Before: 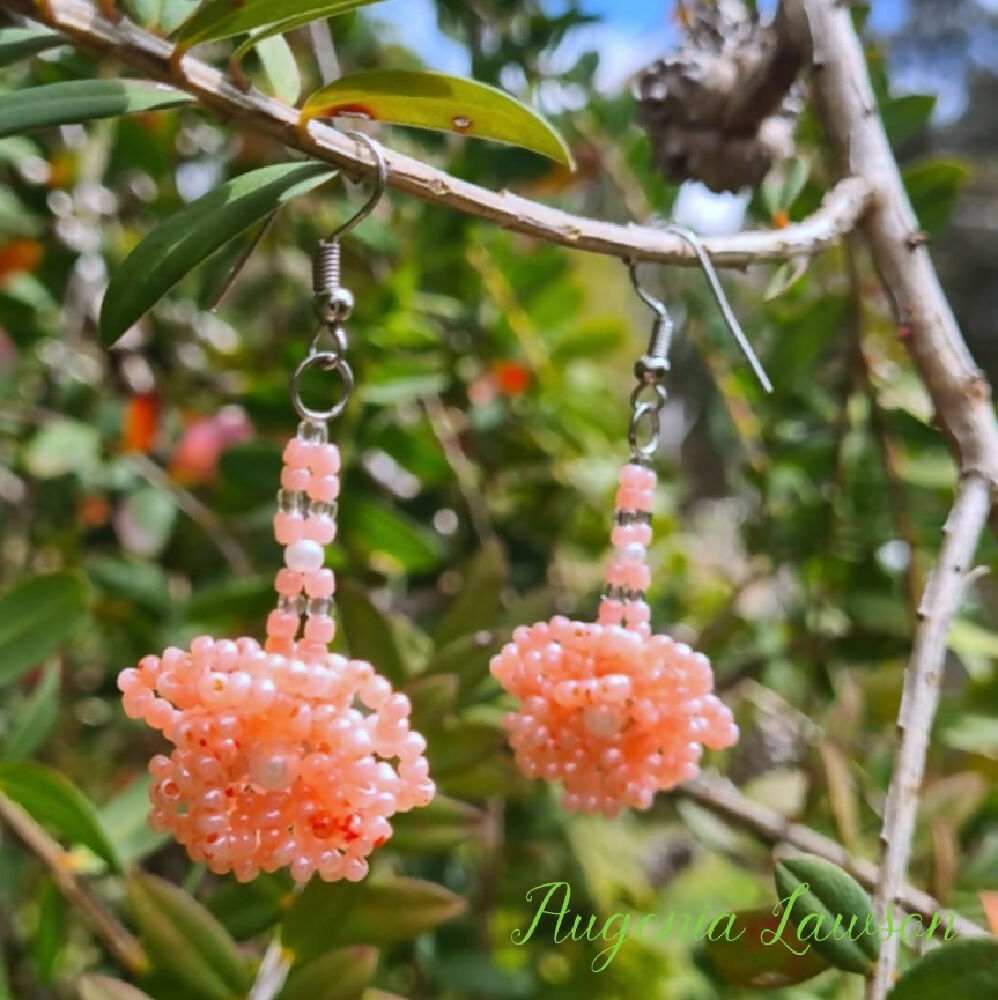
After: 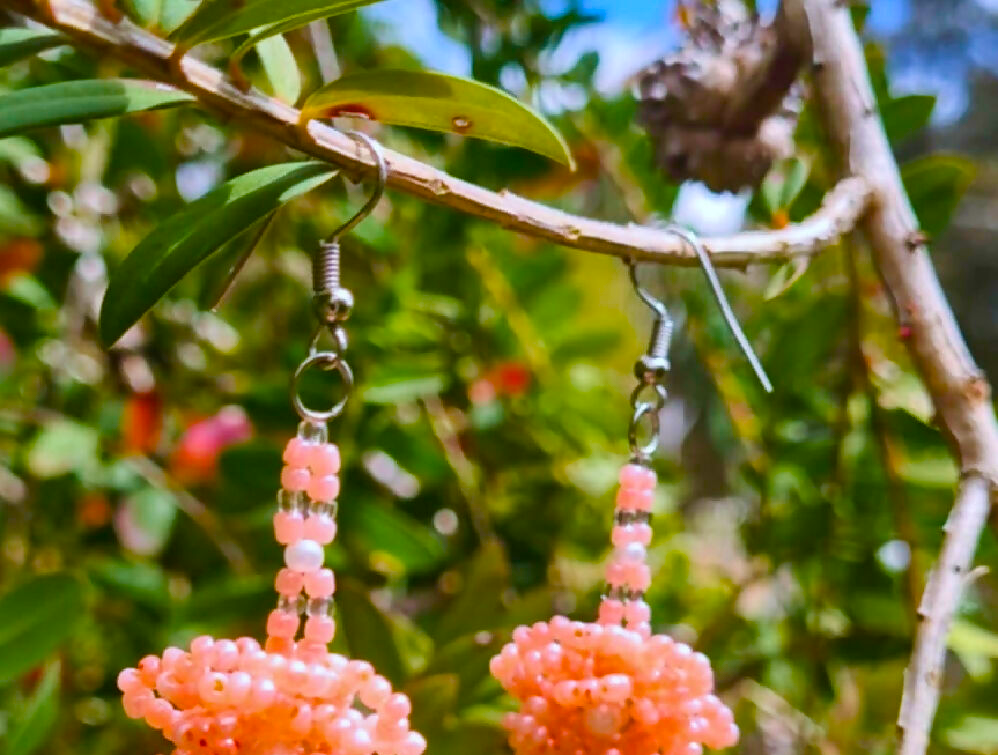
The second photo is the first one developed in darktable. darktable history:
color balance rgb: linear chroma grading › global chroma 0.772%, perceptual saturation grading › global saturation 54.144%, perceptual saturation grading › highlights -50.285%, perceptual saturation grading › mid-tones 39.968%, perceptual saturation grading › shadows 31.03%, global vibrance 20%
crop: bottom 24.411%
velvia: on, module defaults
